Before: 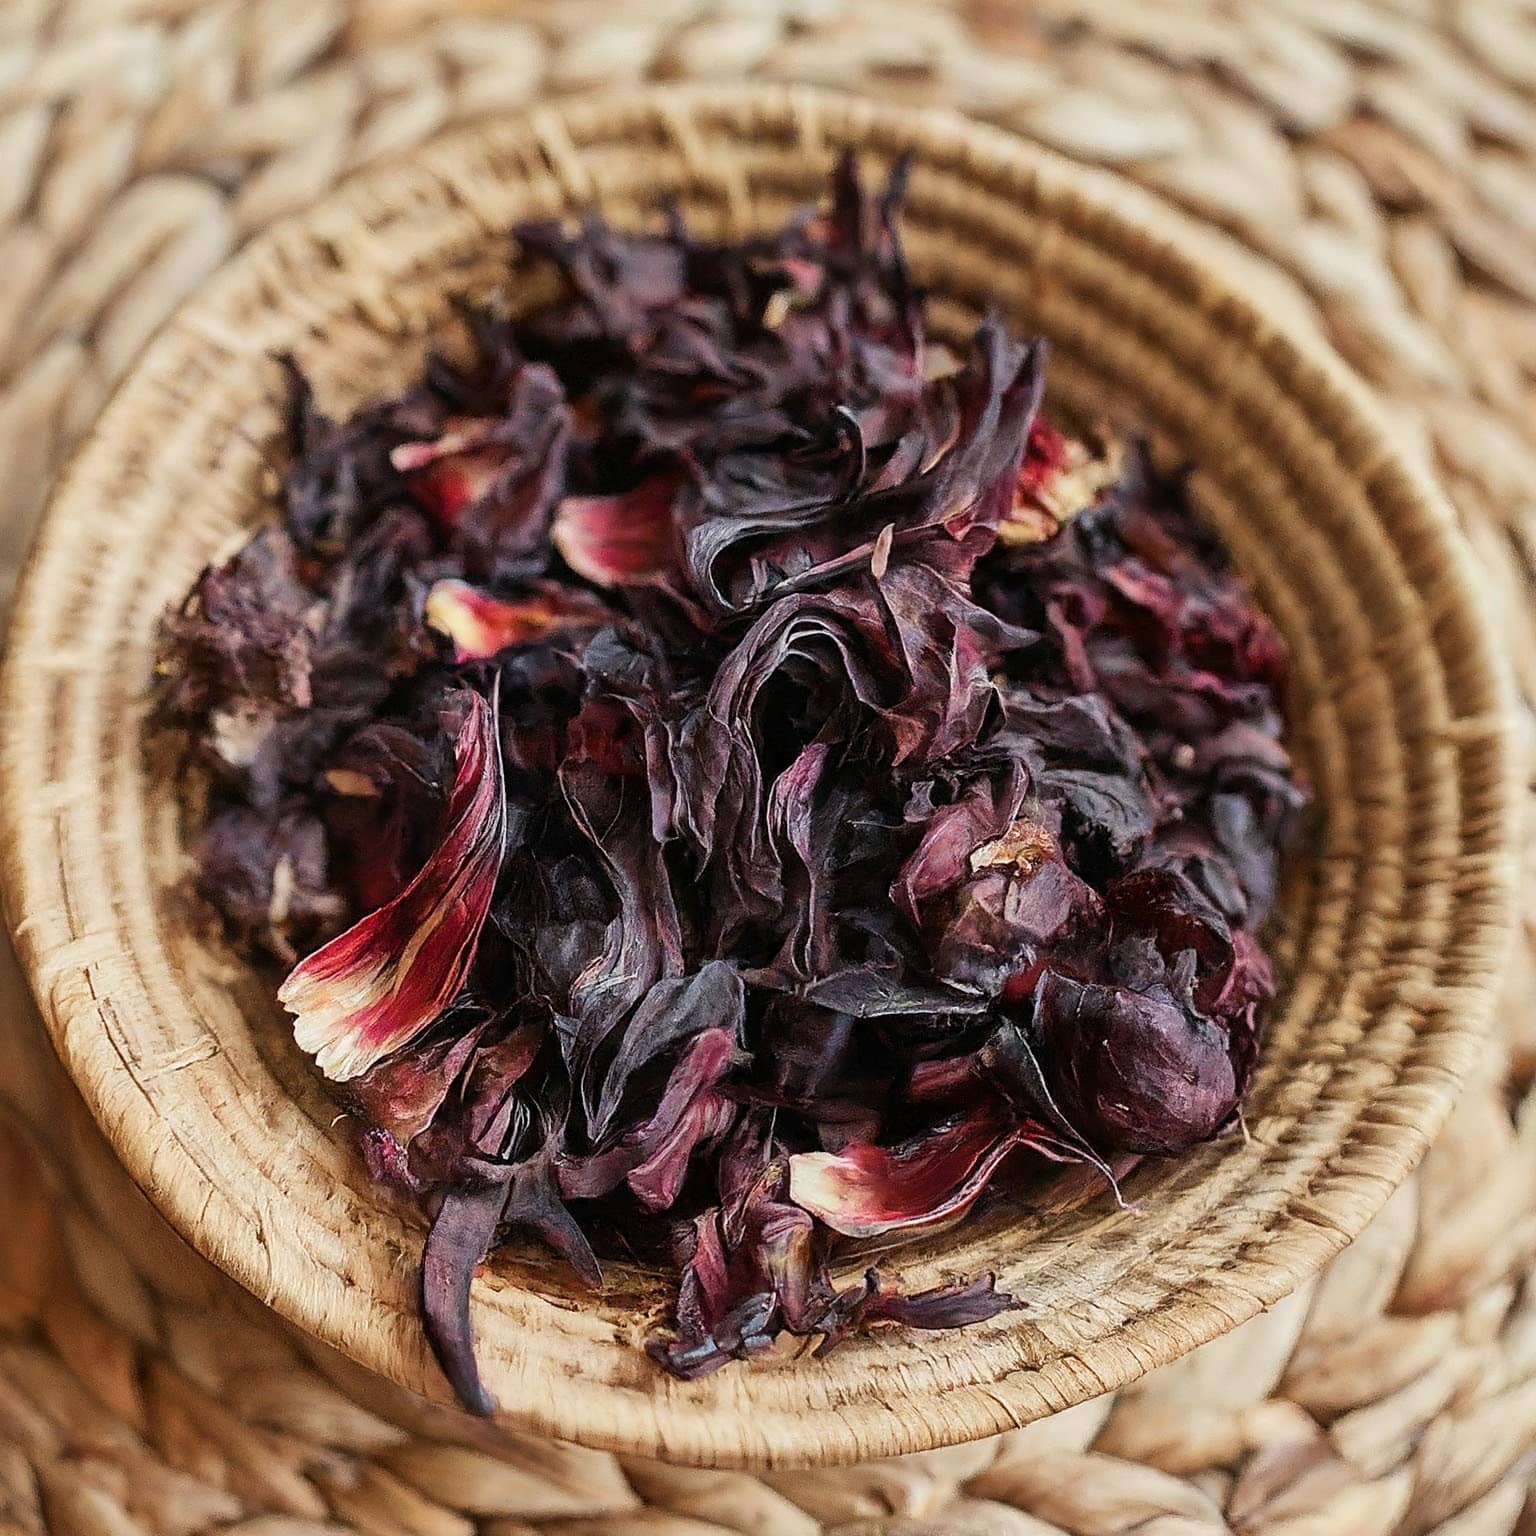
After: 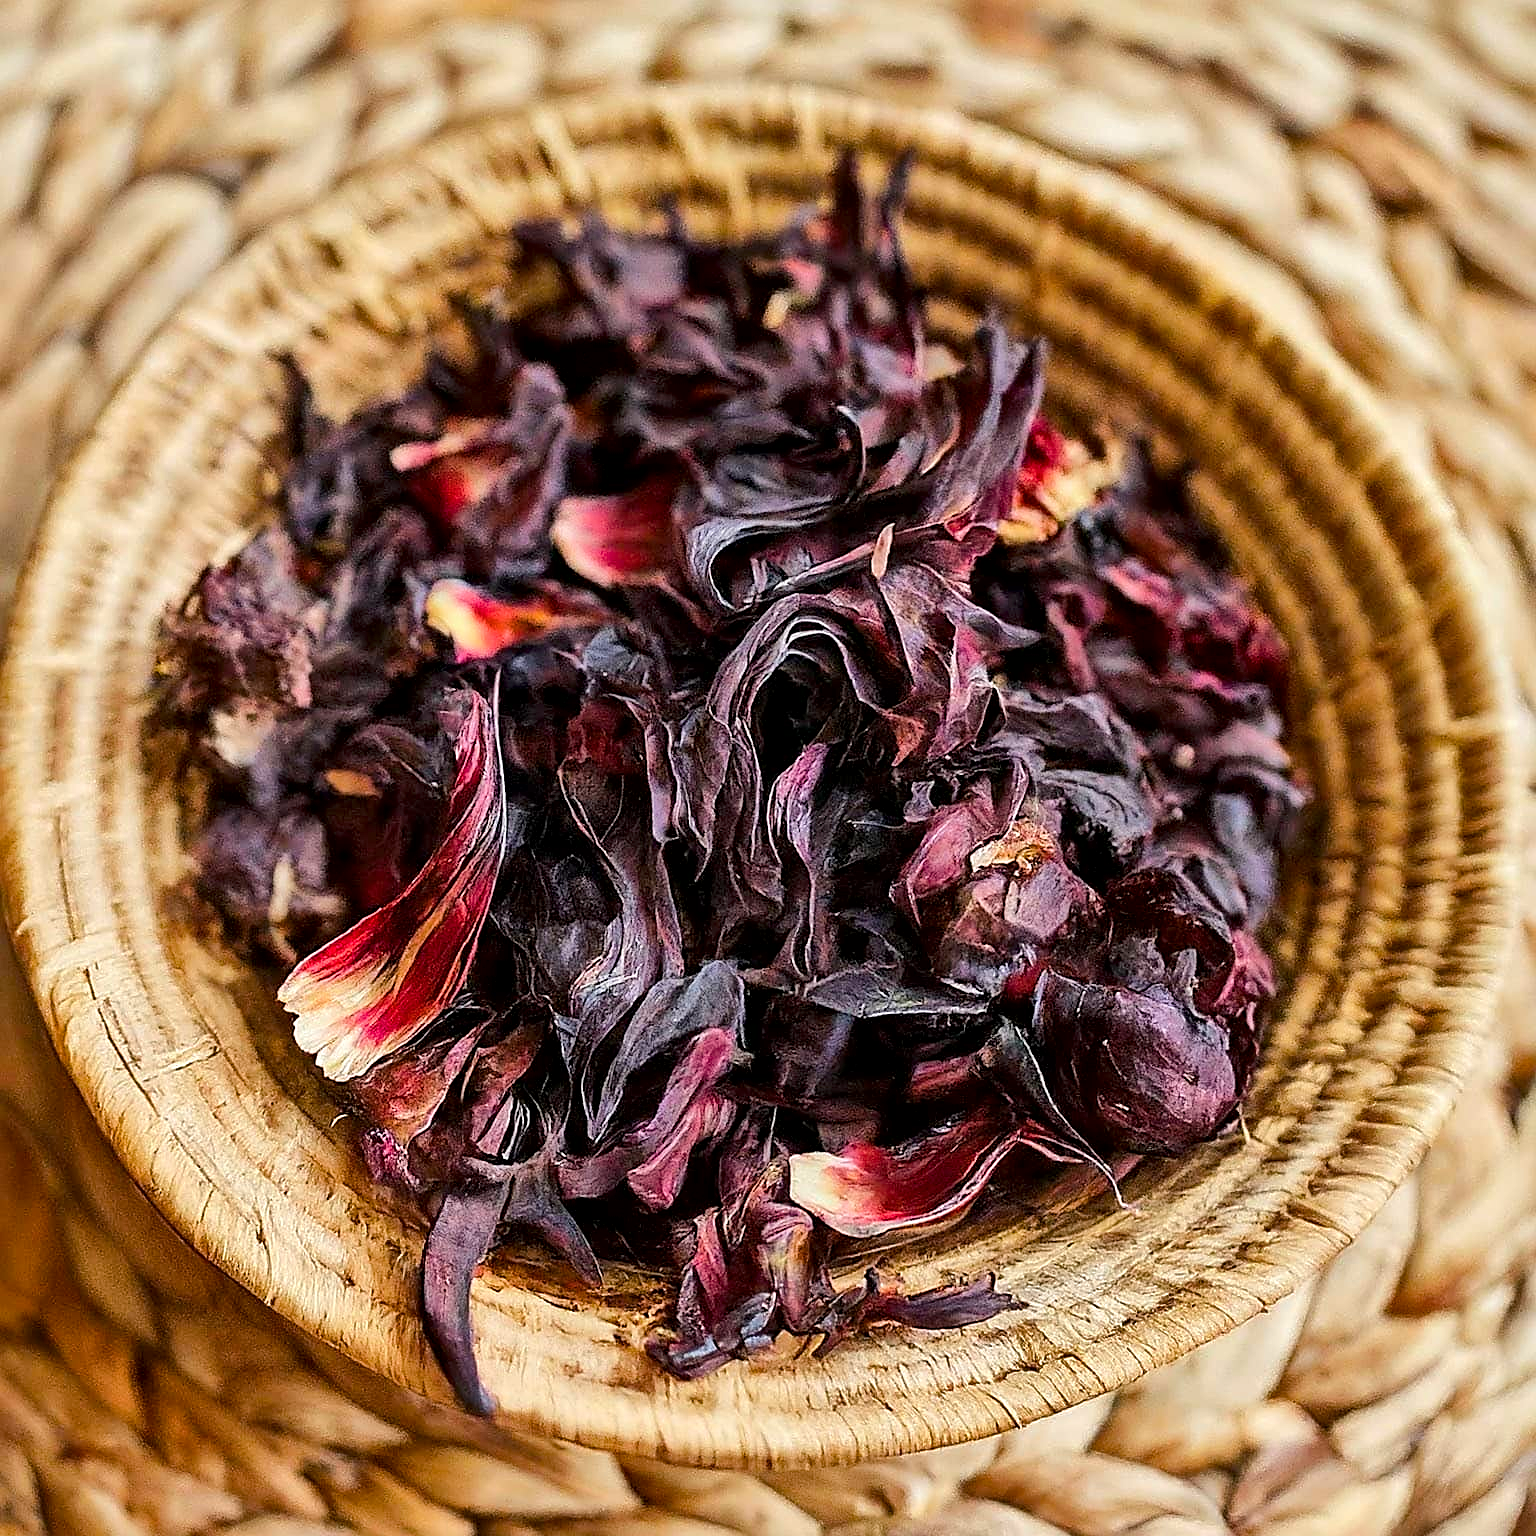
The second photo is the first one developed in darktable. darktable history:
local contrast: mode bilateral grid, contrast 25, coarseness 47, detail 151%, midtone range 0.2
color balance rgb: perceptual saturation grading › global saturation 25%, perceptual brilliance grading › mid-tones 10%, perceptual brilliance grading › shadows 15%, global vibrance 20%
sharpen: on, module defaults
